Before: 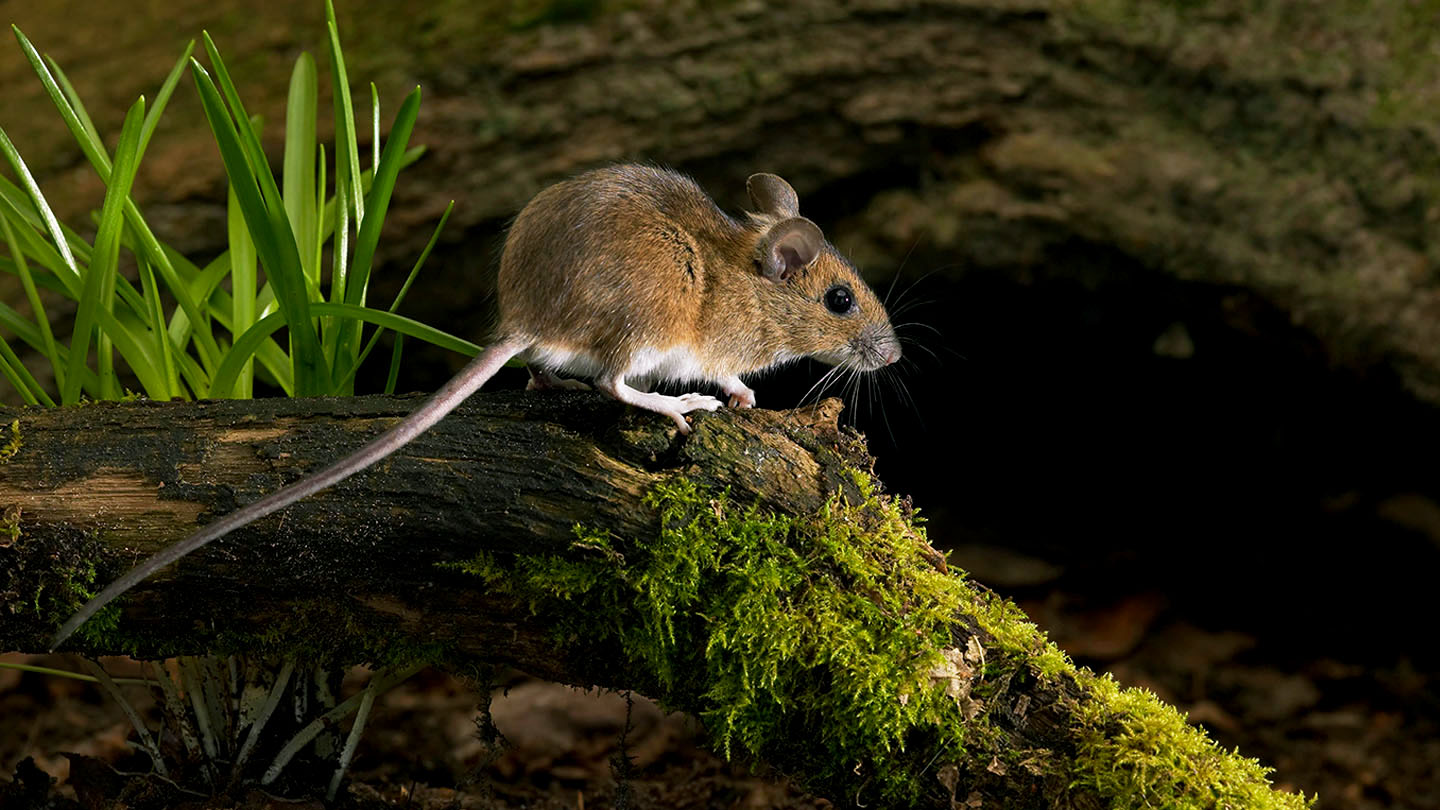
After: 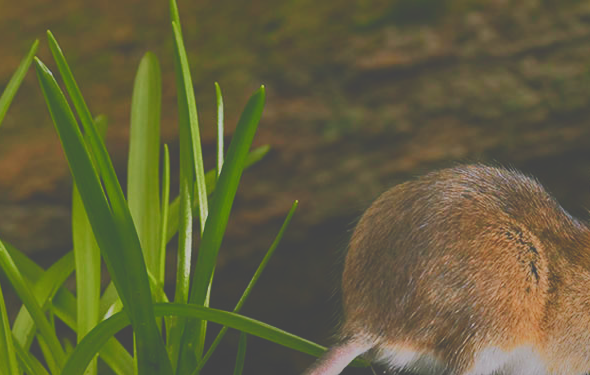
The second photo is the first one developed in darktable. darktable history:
crop and rotate: left 10.871%, top 0.064%, right 48.13%, bottom 53.591%
exposure: black level correction -0.042, exposure 0.063 EV, compensate highlight preservation false
shadows and highlights: shadows -18.43, highlights -73.71
color balance rgb: perceptual saturation grading › global saturation 20%, perceptual saturation grading › highlights -25.868%, perceptual saturation grading › shadows 49.647%, hue shift -3.08°, contrast -20.812%
